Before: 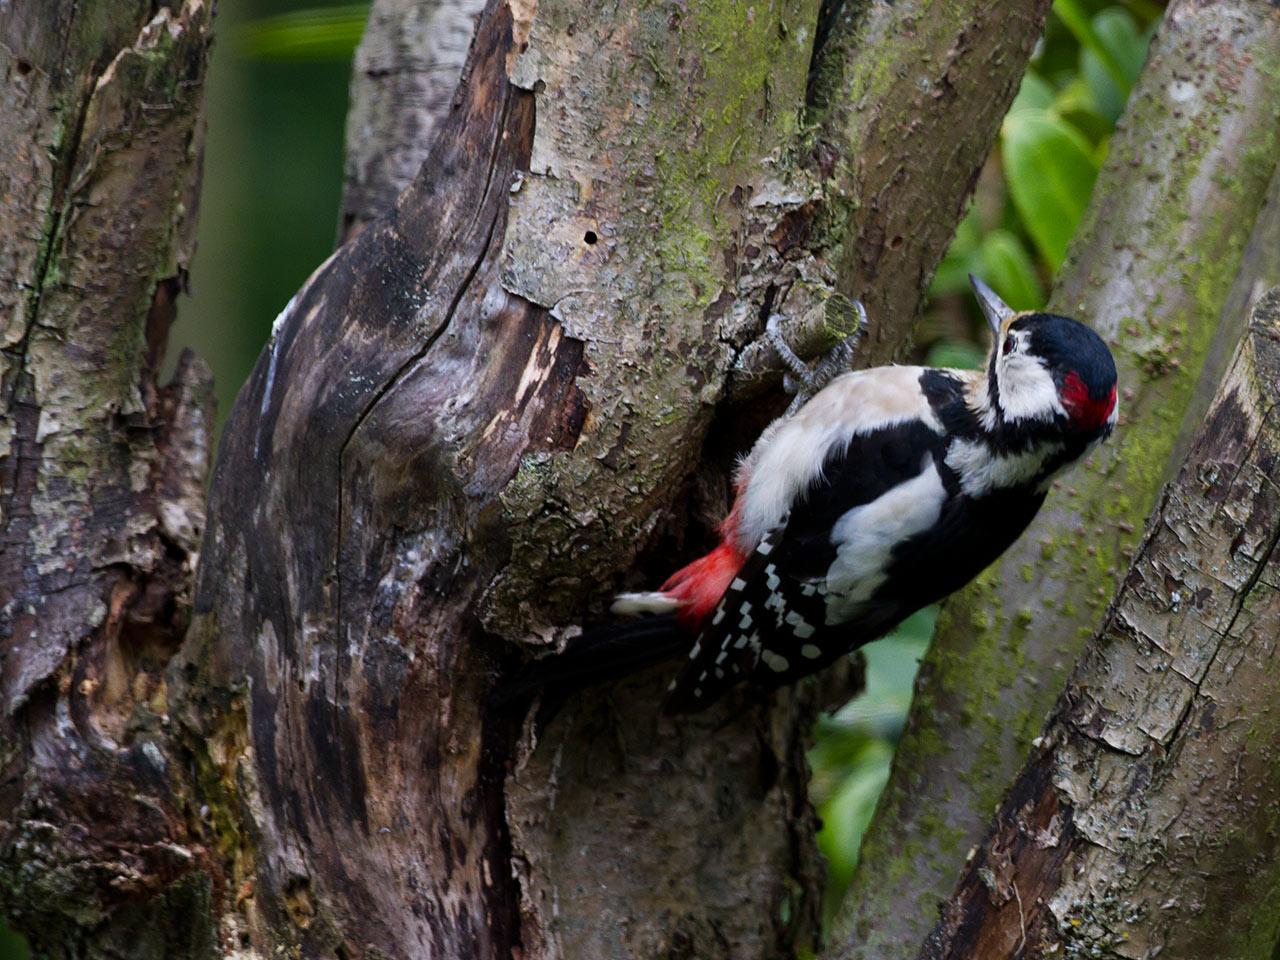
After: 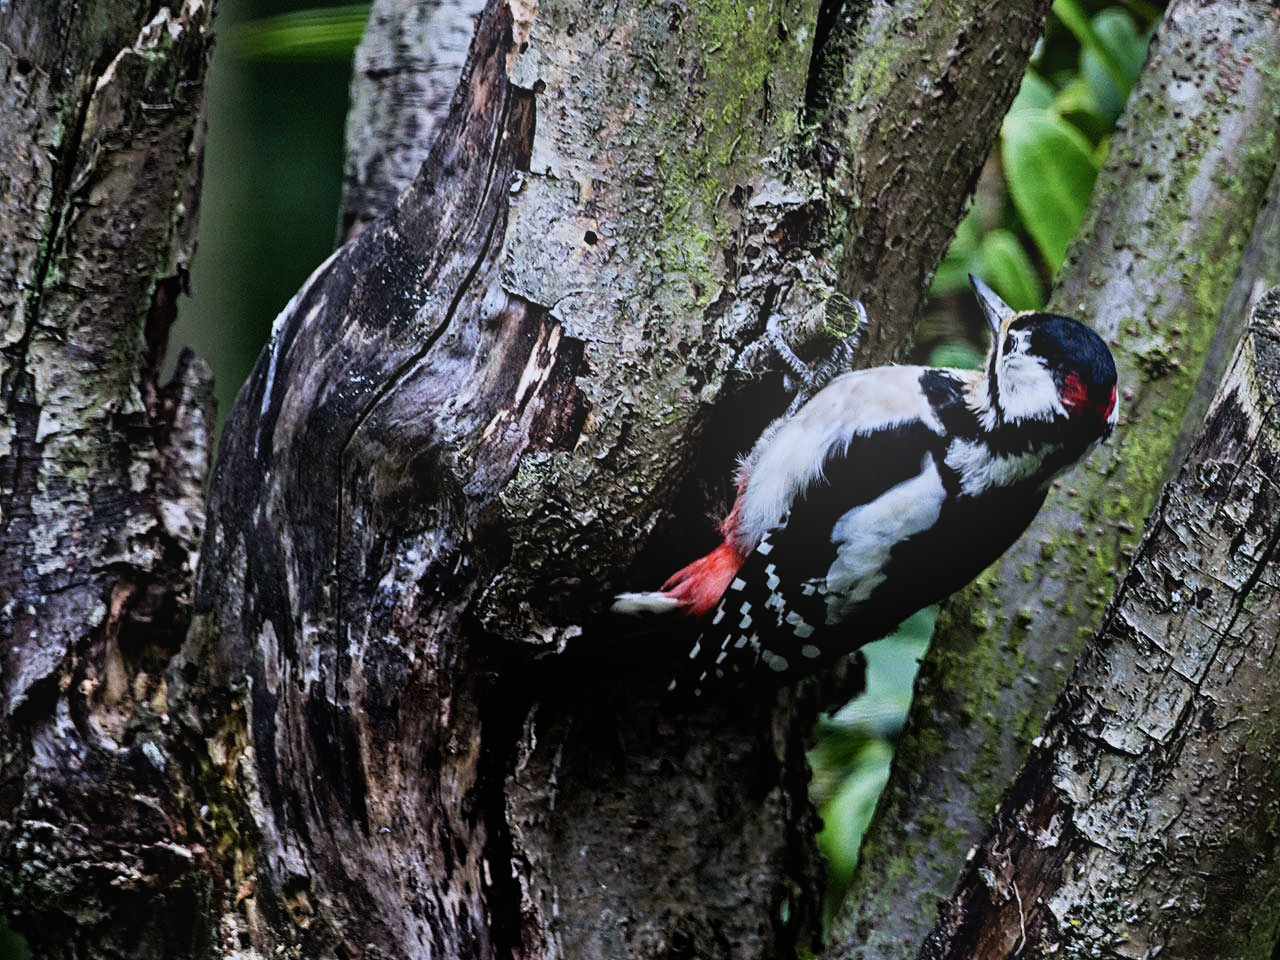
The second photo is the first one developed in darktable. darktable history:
filmic rgb: black relative exposure -7.5 EV, white relative exposure 5 EV, hardness 3.31, contrast 1.3, contrast in shadows safe
color calibration: x 0.37, y 0.382, temperature 4313.32 K
bloom: on, module defaults
contrast equalizer: octaves 7, y [[0.5, 0.542, 0.583, 0.625, 0.667, 0.708], [0.5 ×6], [0.5 ×6], [0 ×6], [0 ×6]]
